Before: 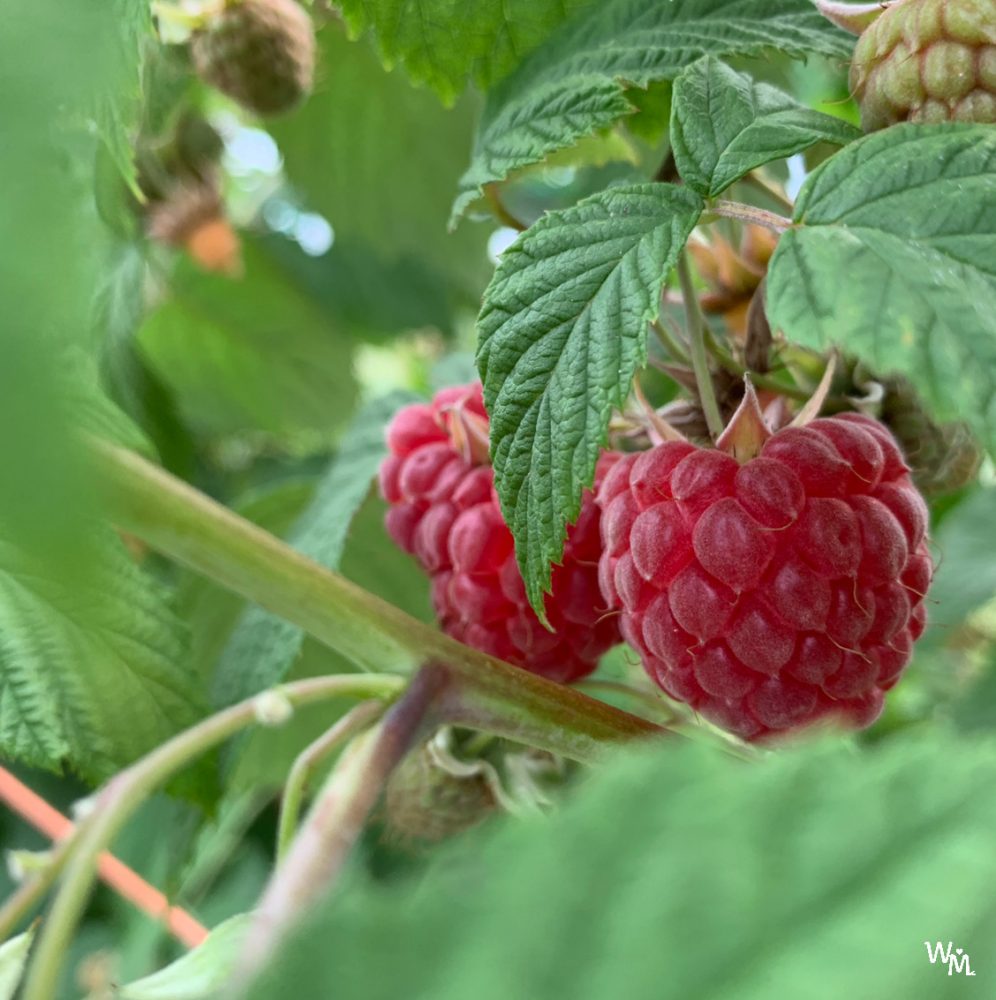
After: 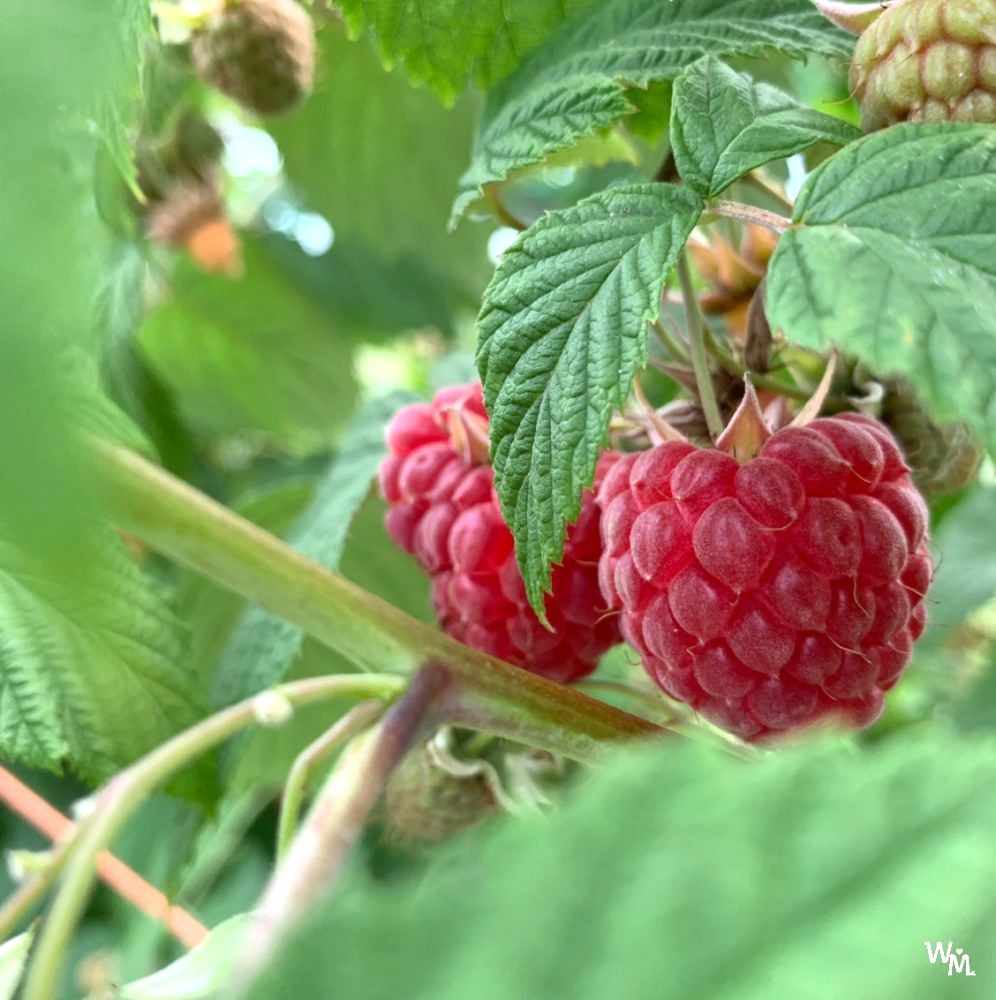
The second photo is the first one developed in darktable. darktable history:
exposure: exposure 0.486 EV, compensate highlight preservation false
